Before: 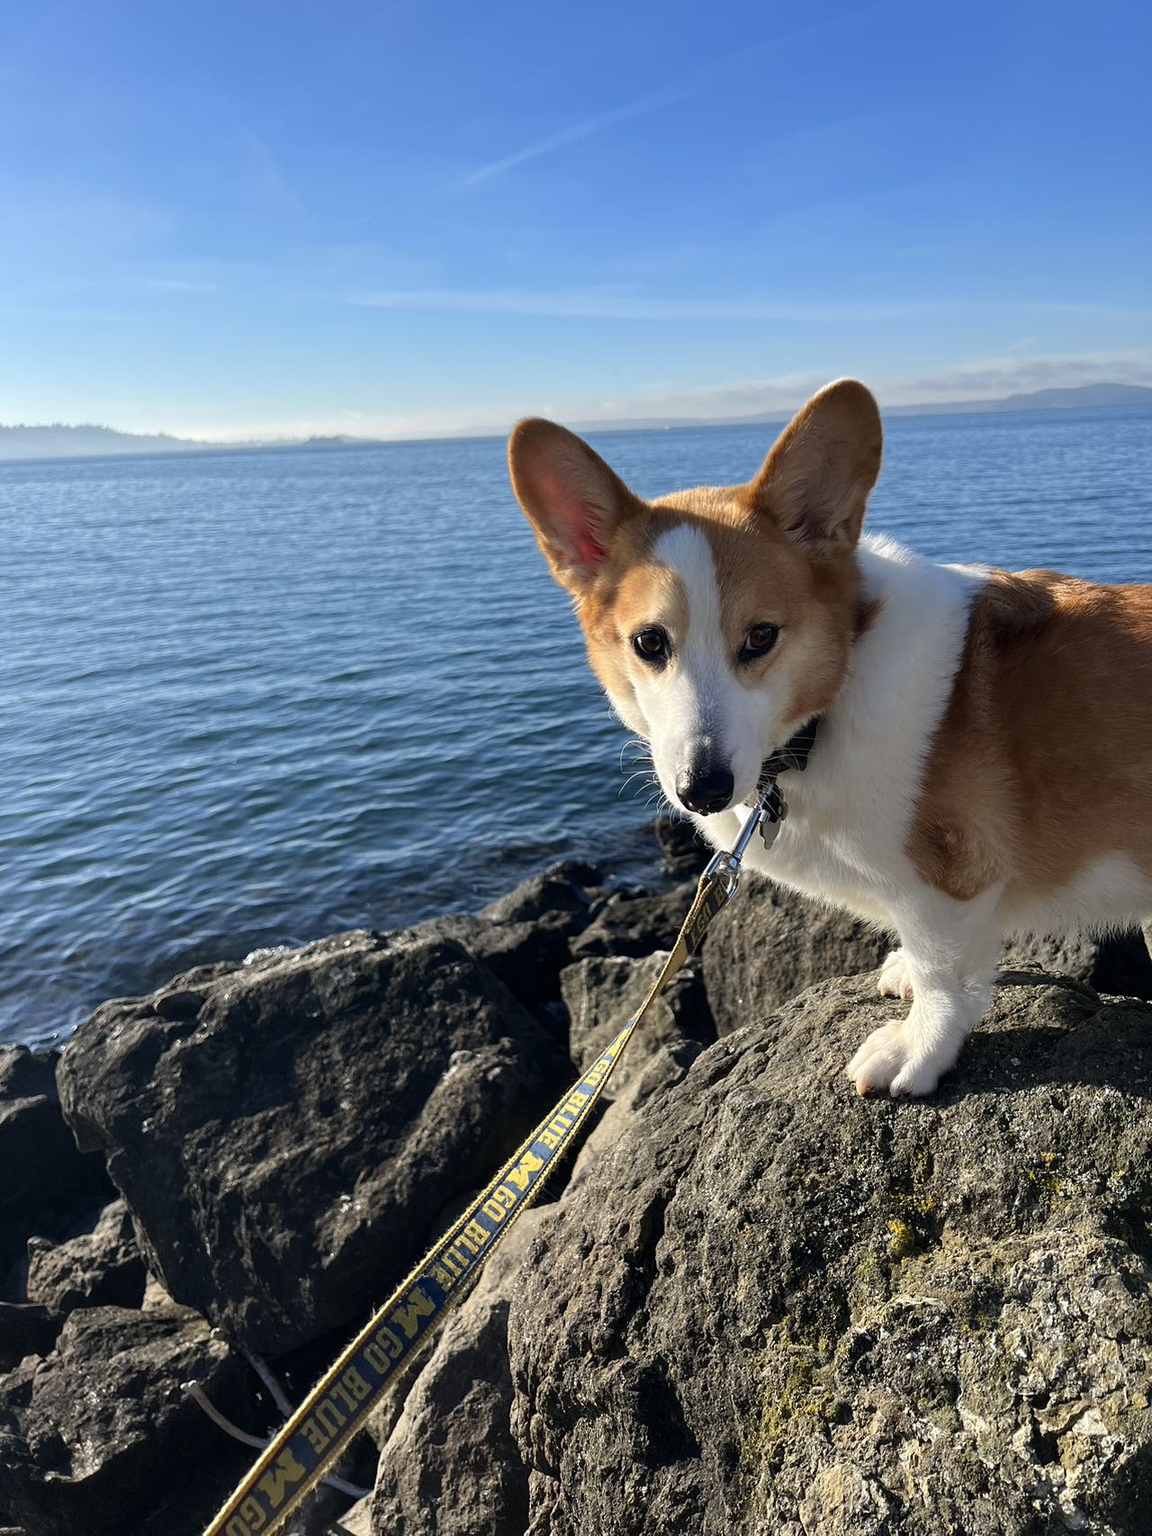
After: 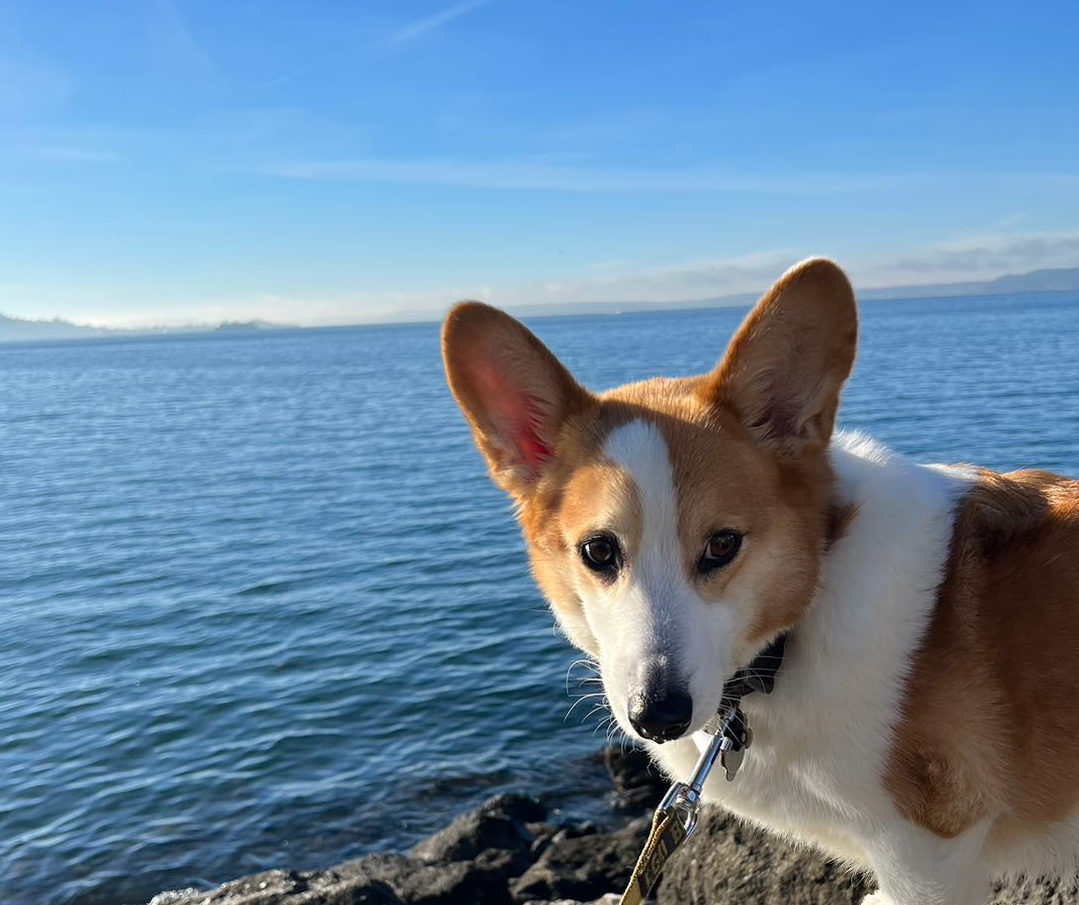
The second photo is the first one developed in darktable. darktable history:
crop and rotate: left 9.673%, top 9.55%, right 5.967%, bottom 37.388%
